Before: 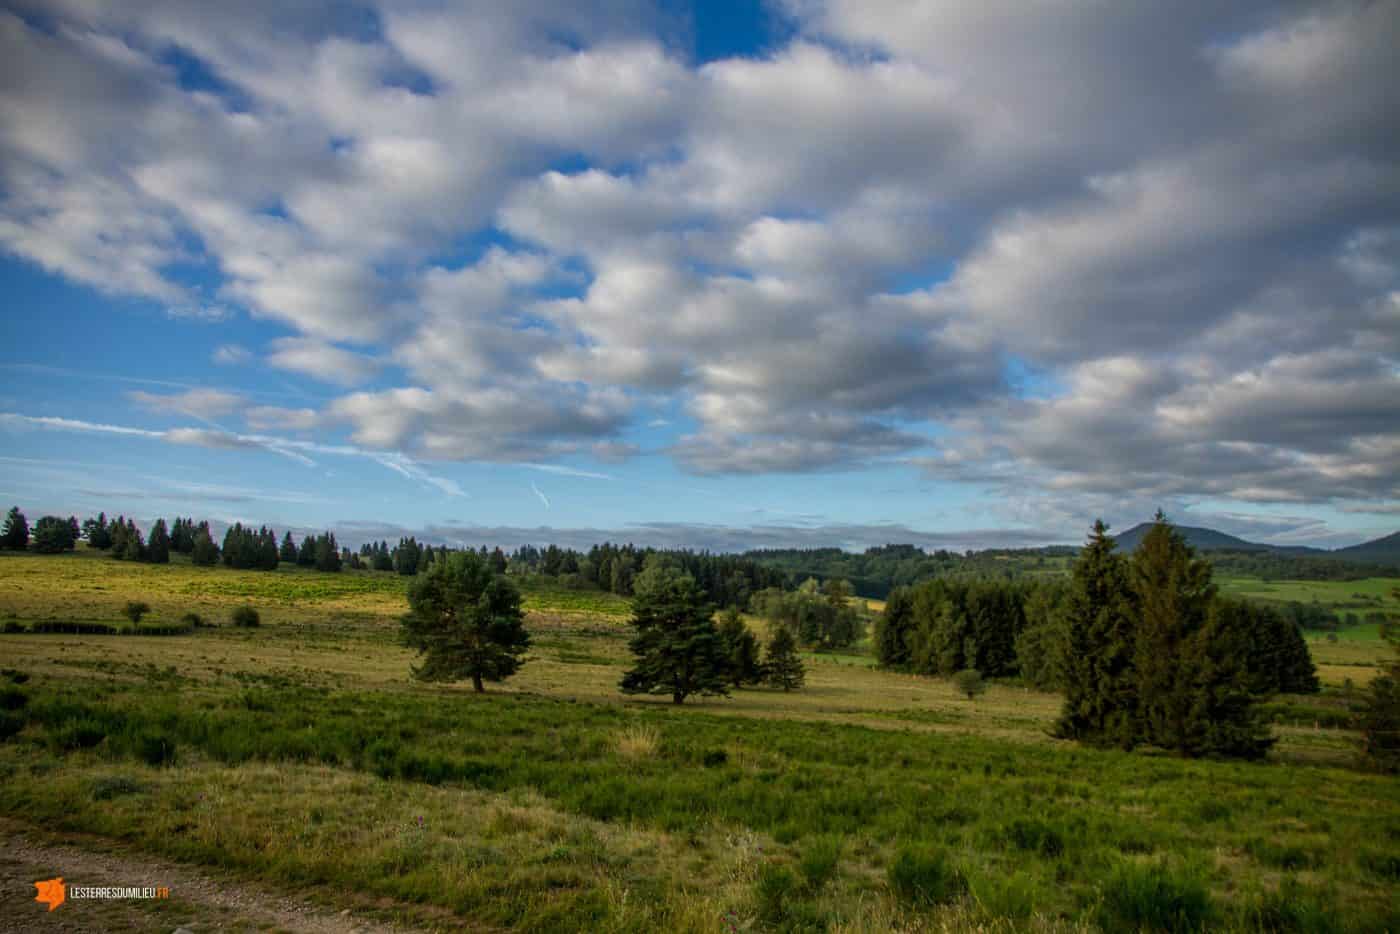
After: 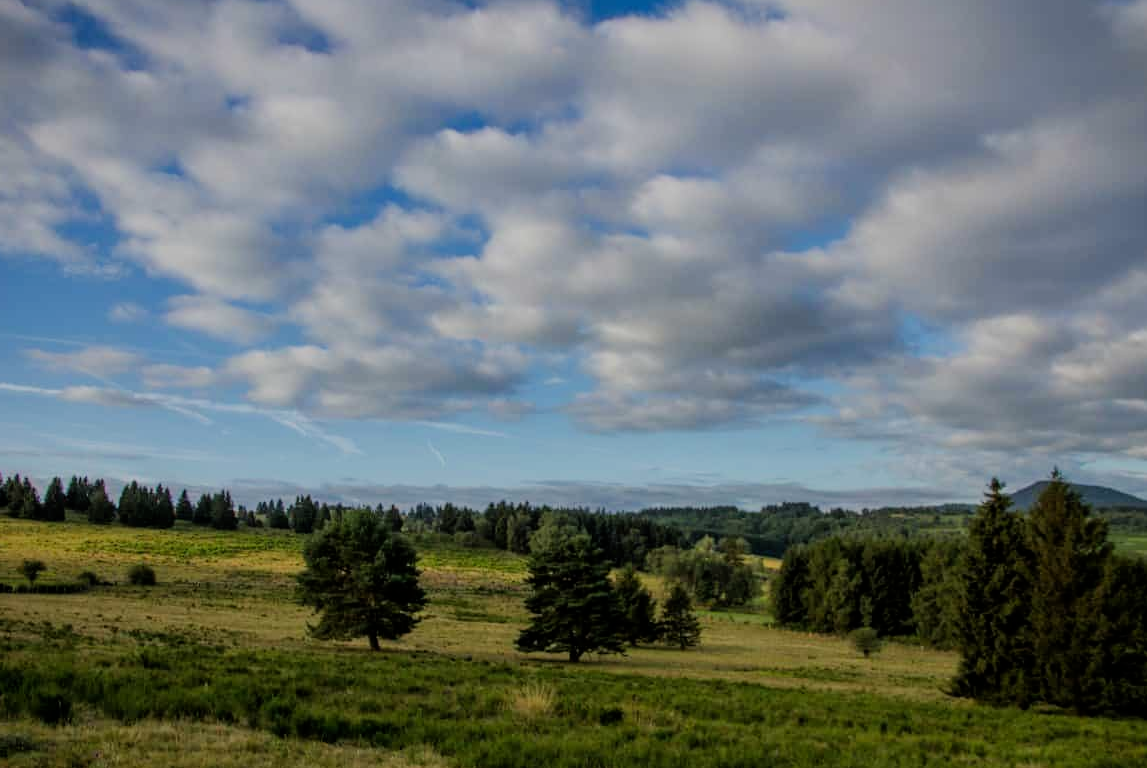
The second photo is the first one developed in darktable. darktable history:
crop and rotate: left 7.533%, top 4.598%, right 10.521%, bottom 13.112%
filmic rgb: black relative exposure -7.65 EV, white relative exposure 4.56 EV, hardness 3.61
